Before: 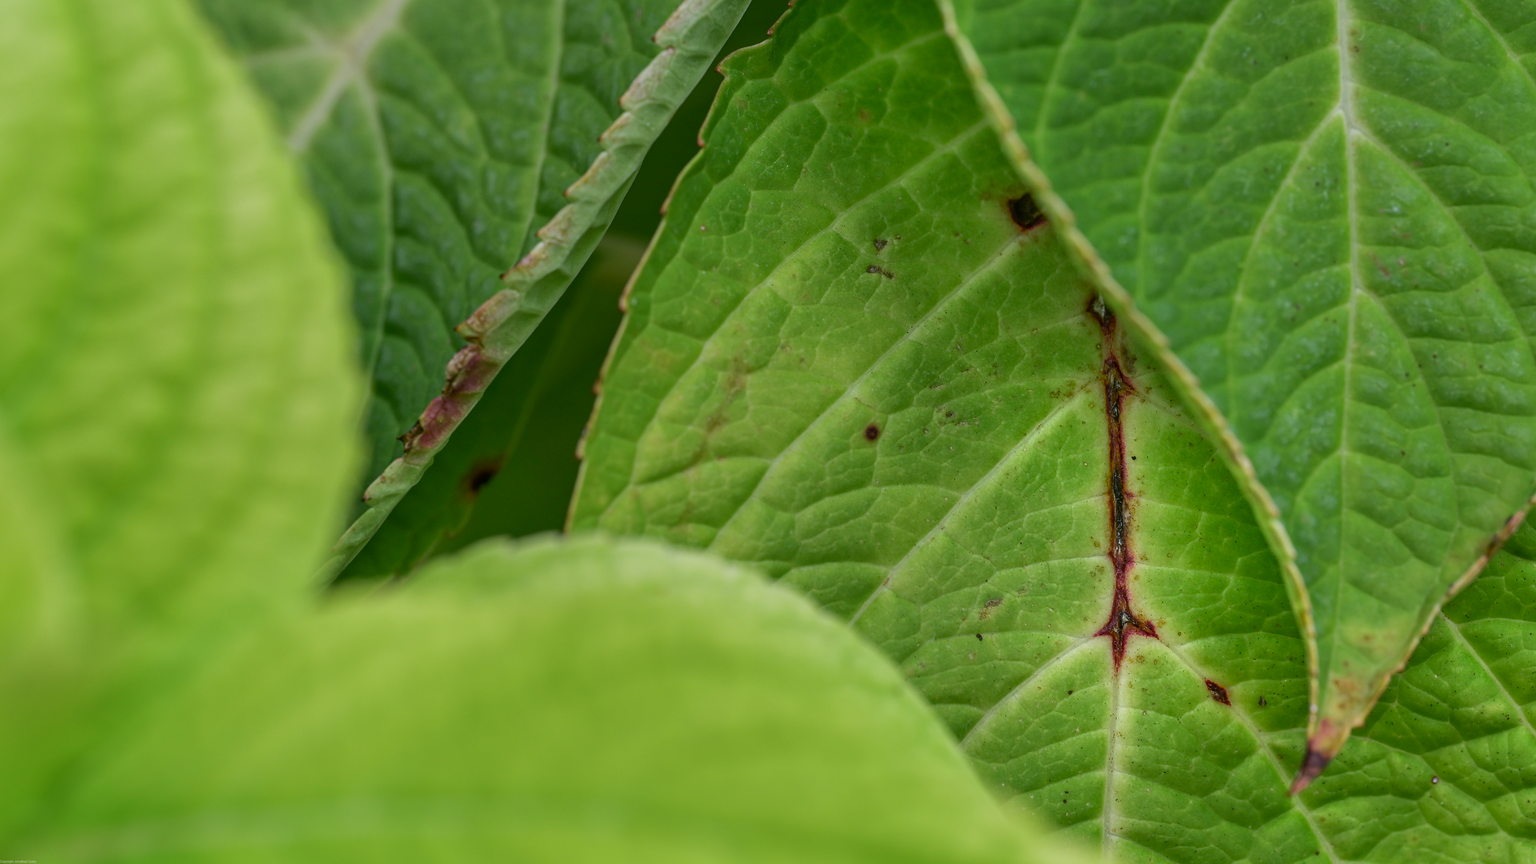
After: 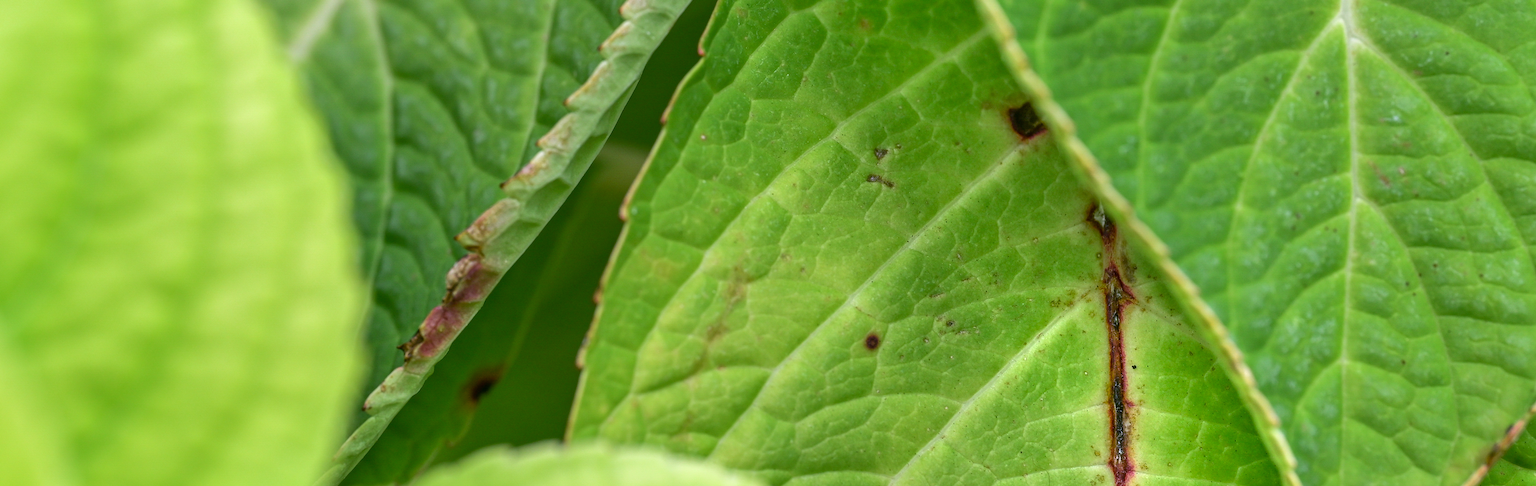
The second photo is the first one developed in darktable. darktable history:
crop and rotate: top 10.576%, bottom 33.057%
exposure: black level correction 0, exposure 0.702 EV, compensate highlight preservation false
